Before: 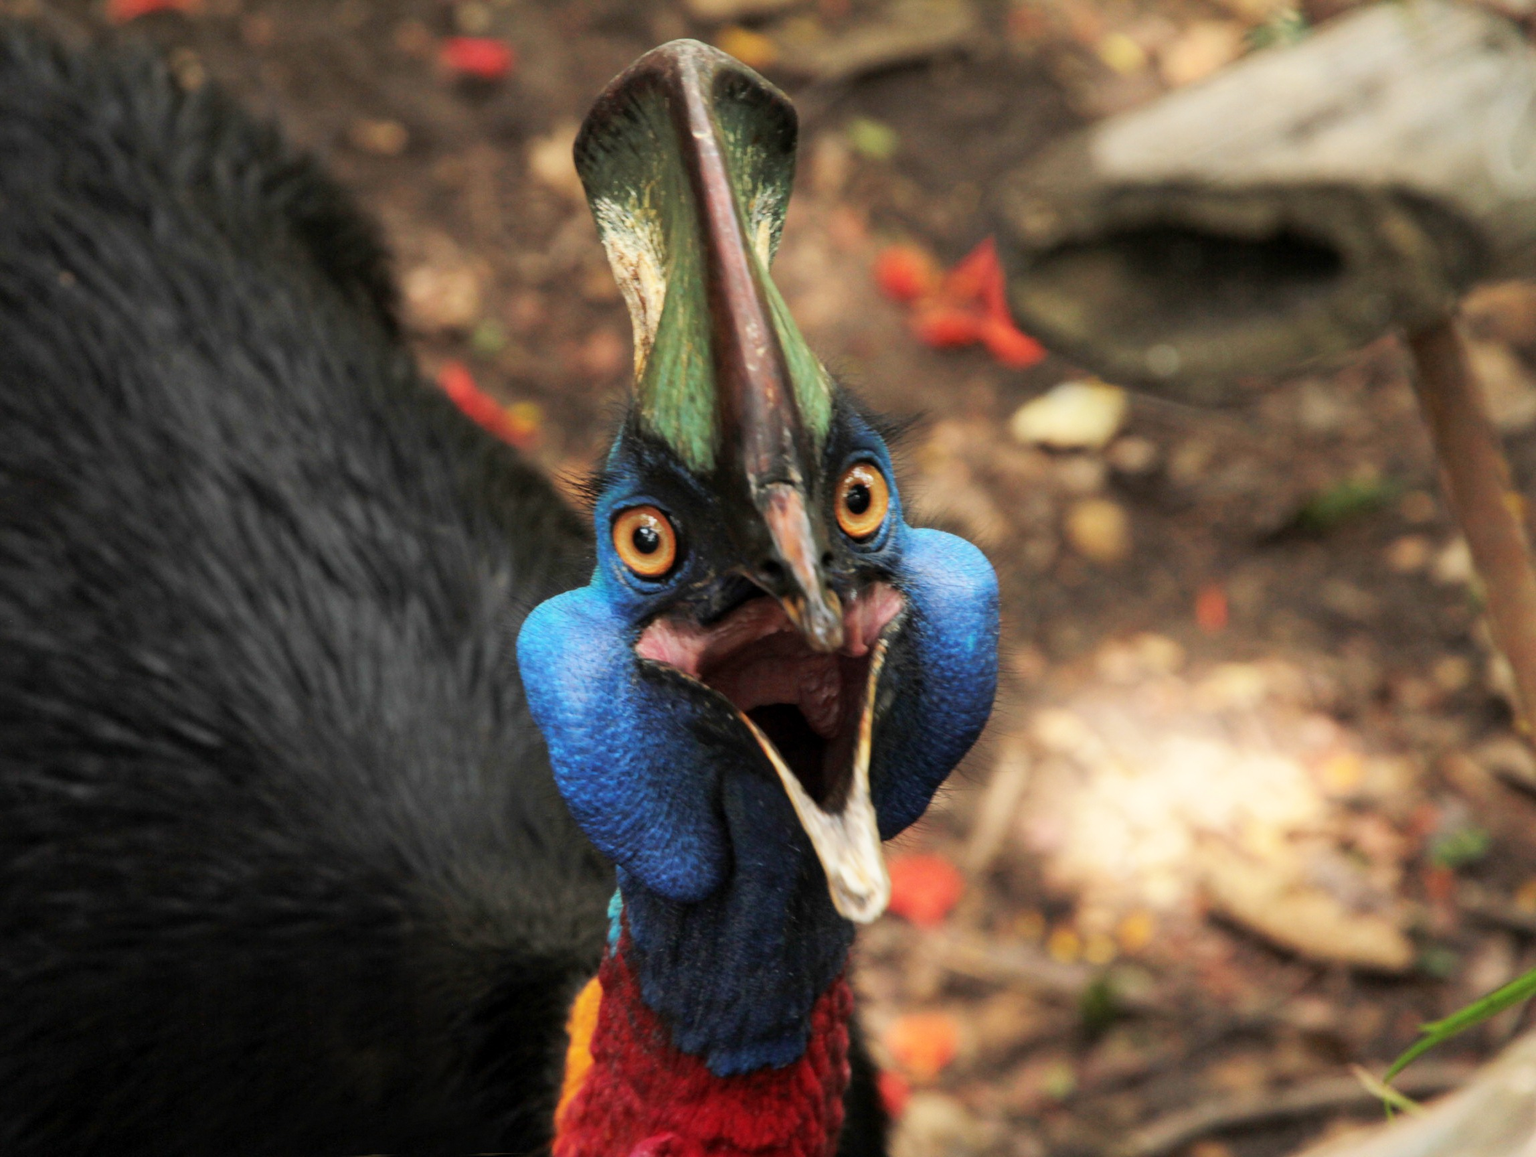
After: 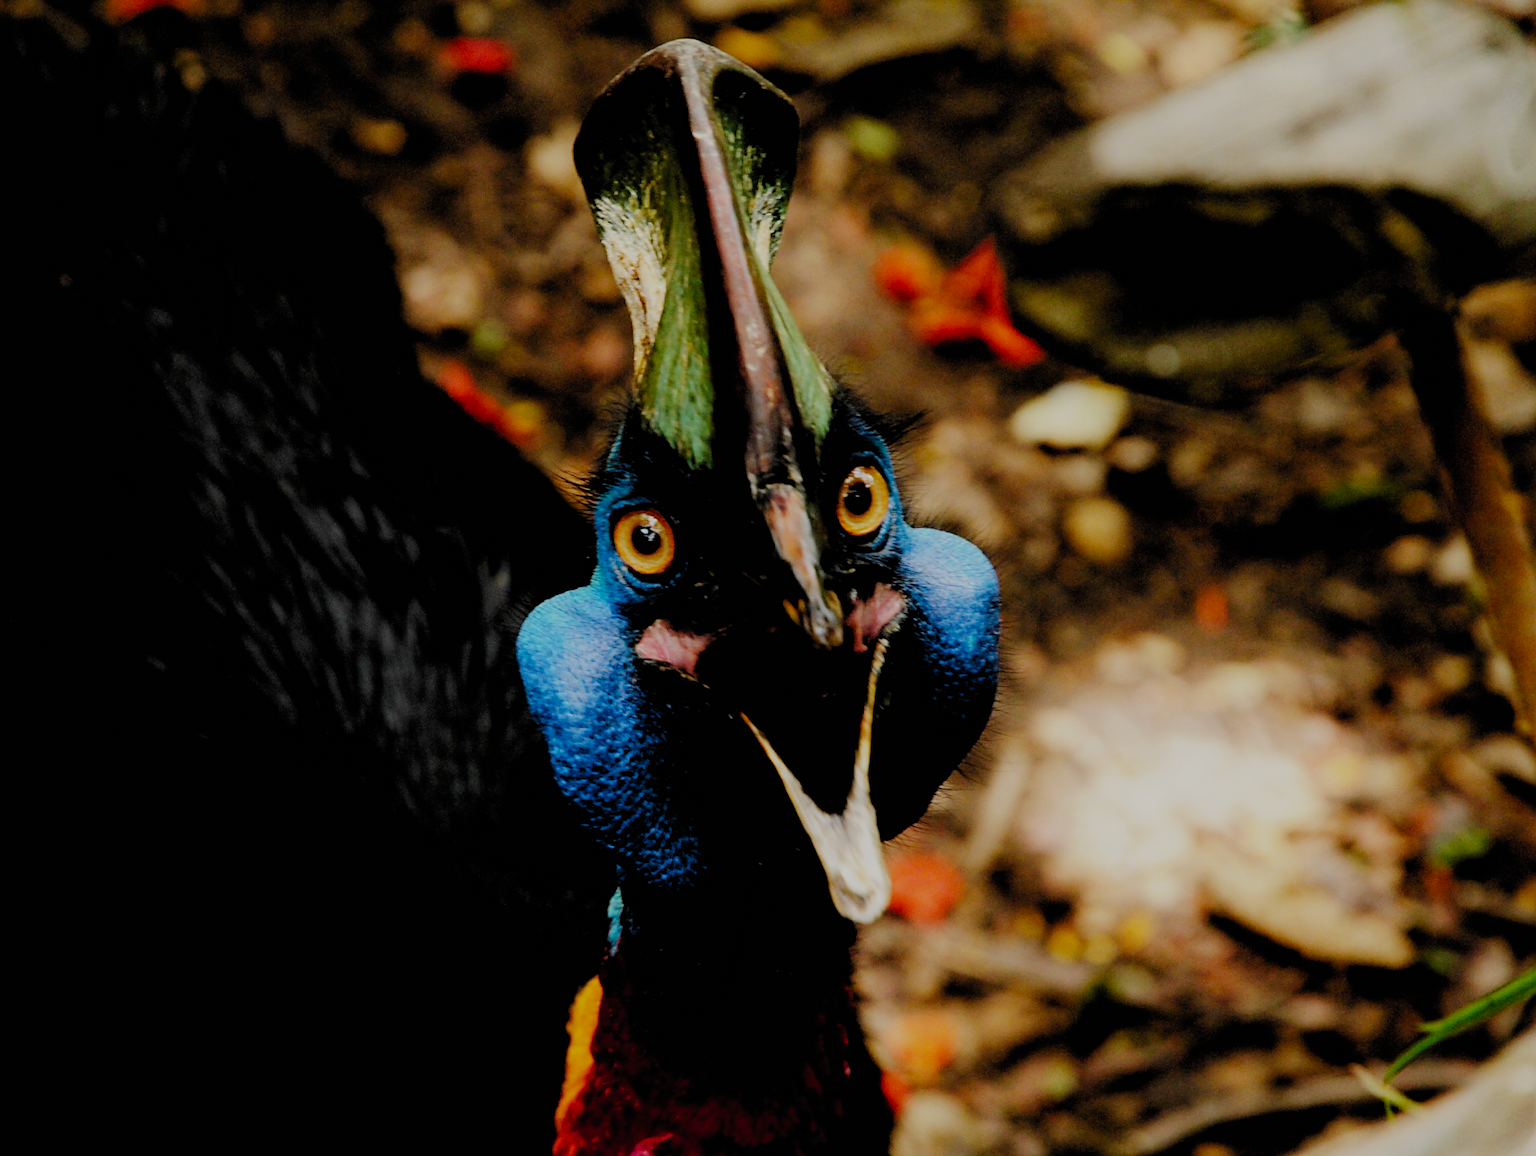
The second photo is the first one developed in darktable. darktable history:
sharpen: on, module defaults
exposure: black level correction 0.011, exposure -0.478 EV, compensate highlight preservation false
filmic rgb: black relative exposure -2.85 EV, white relative exposure 4.56 EV, hardness 1.77, contrast 1.25, preserve chrominance no, color science v5 (2021)
